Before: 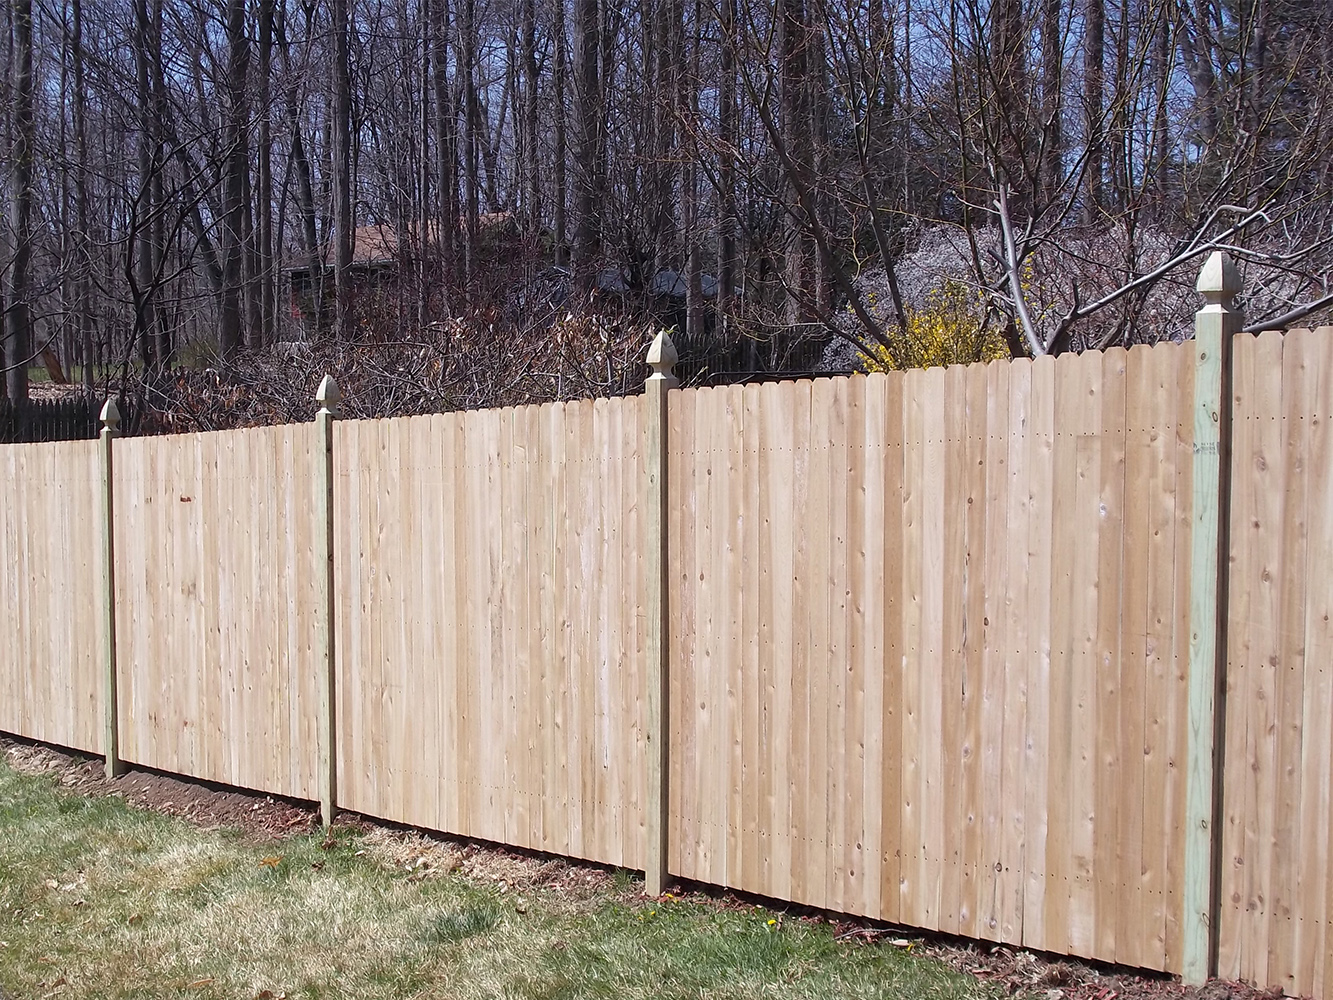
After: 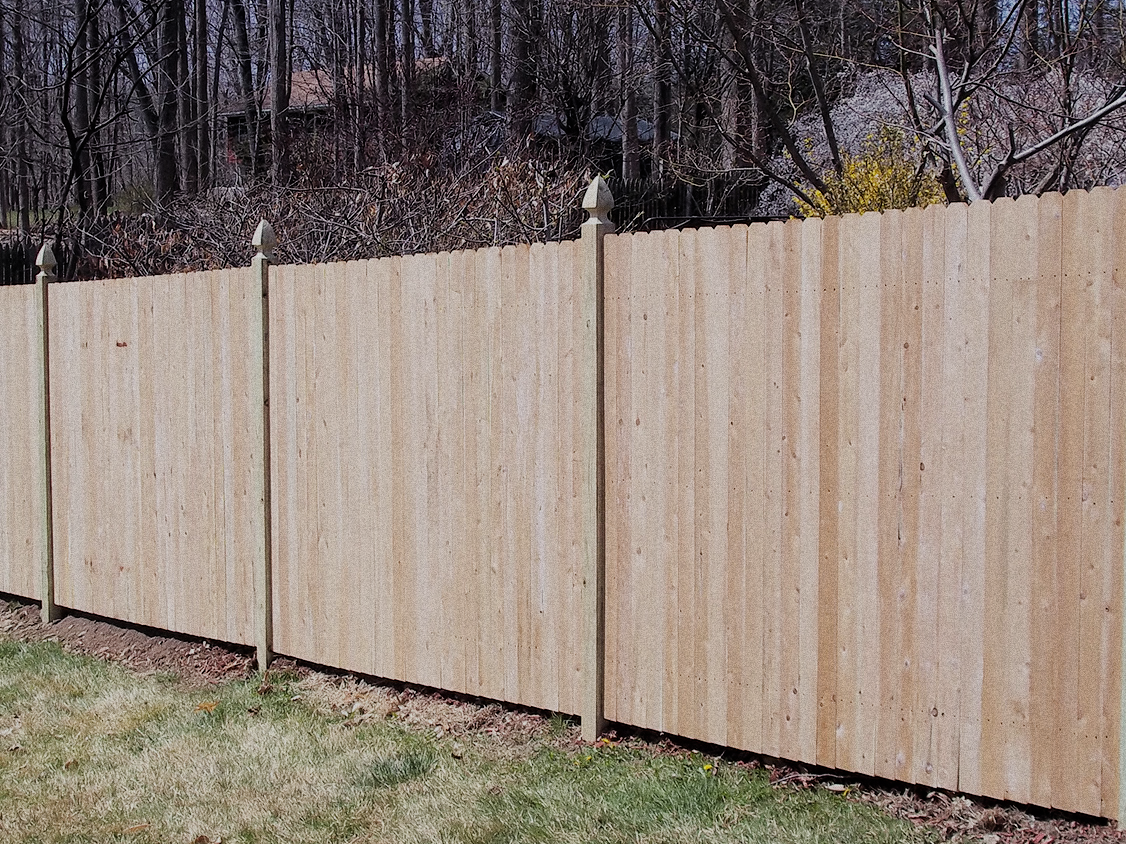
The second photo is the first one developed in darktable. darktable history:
filmic rgb: black relative exposure -6.98 EV, white relative exposure 5.63 EV, hardness 2.86
grain: coarseness 0.09 ISO, strength 40%
crop and rotate: left 4.842%, top 15.51%, right 10.668%
